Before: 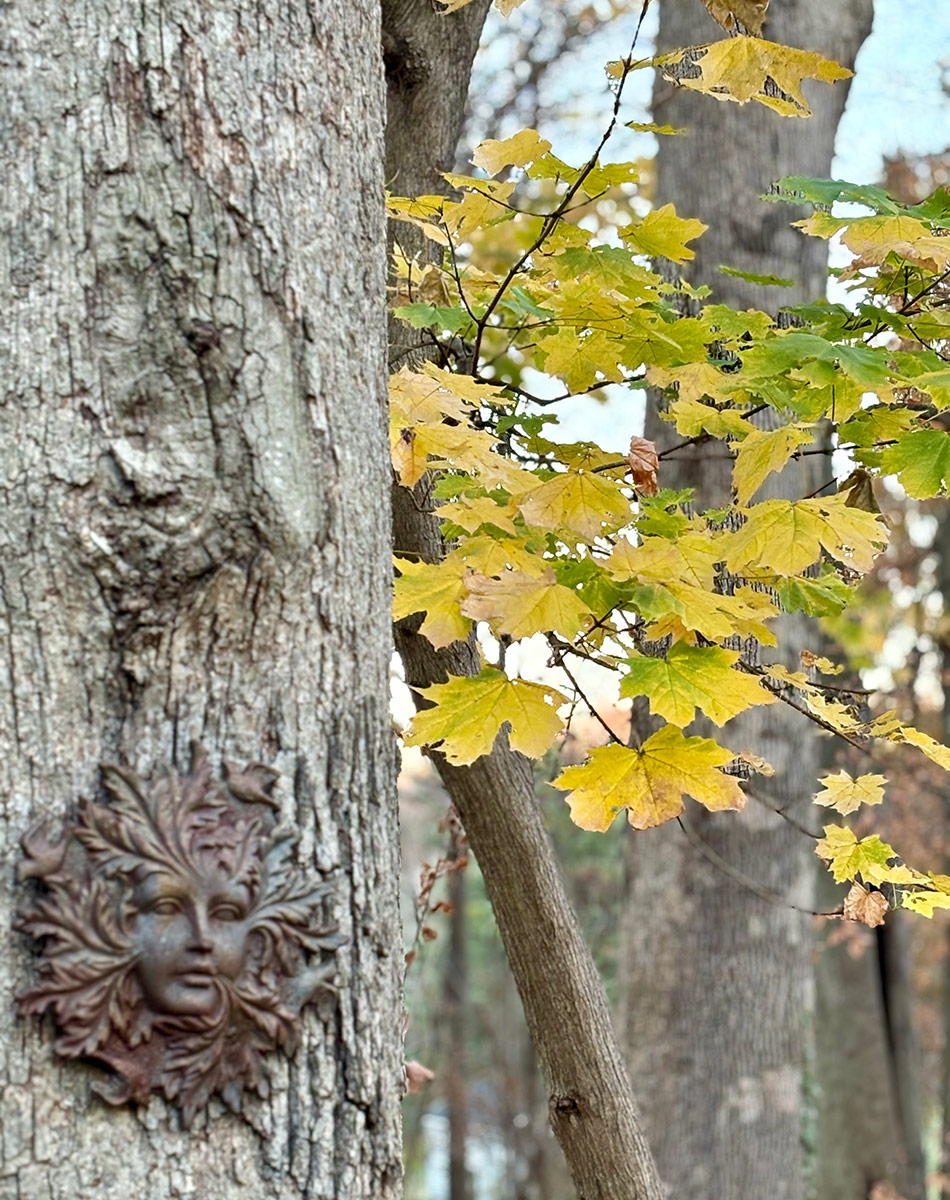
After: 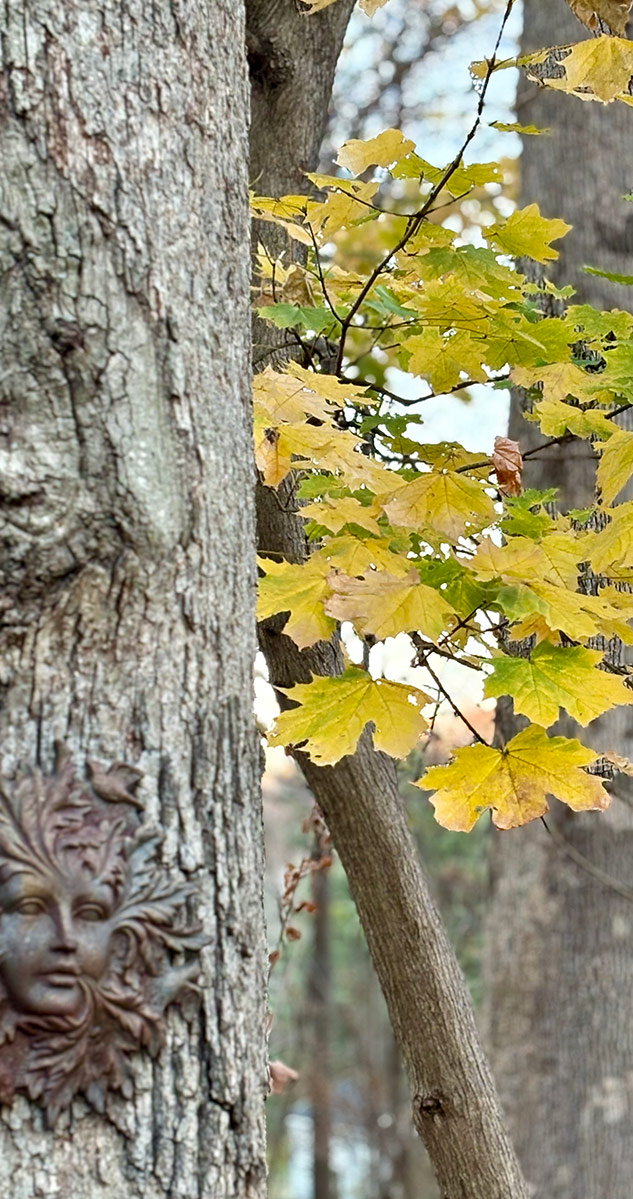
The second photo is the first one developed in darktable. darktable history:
crop and rotate: left 14.436%, right 18.898%
shadows and highlights: radius 125.46, shadows 30.51, highlights -30.51, low approximation 0.01, soften with gaussian
